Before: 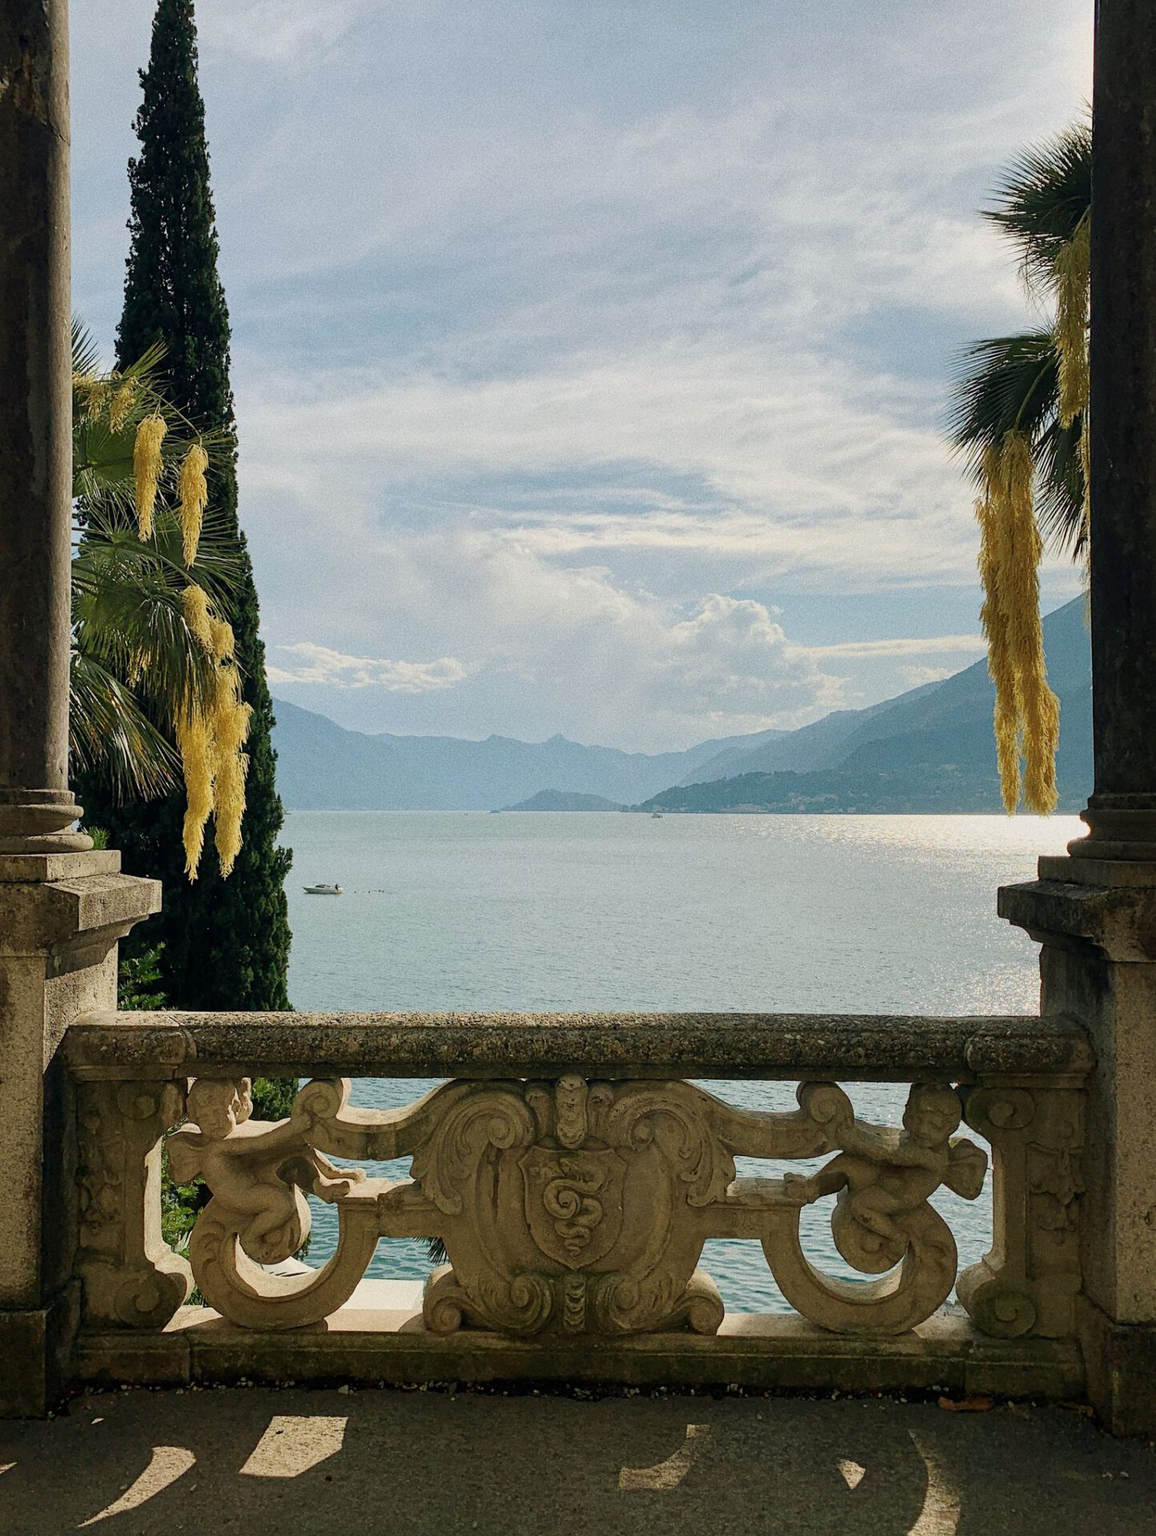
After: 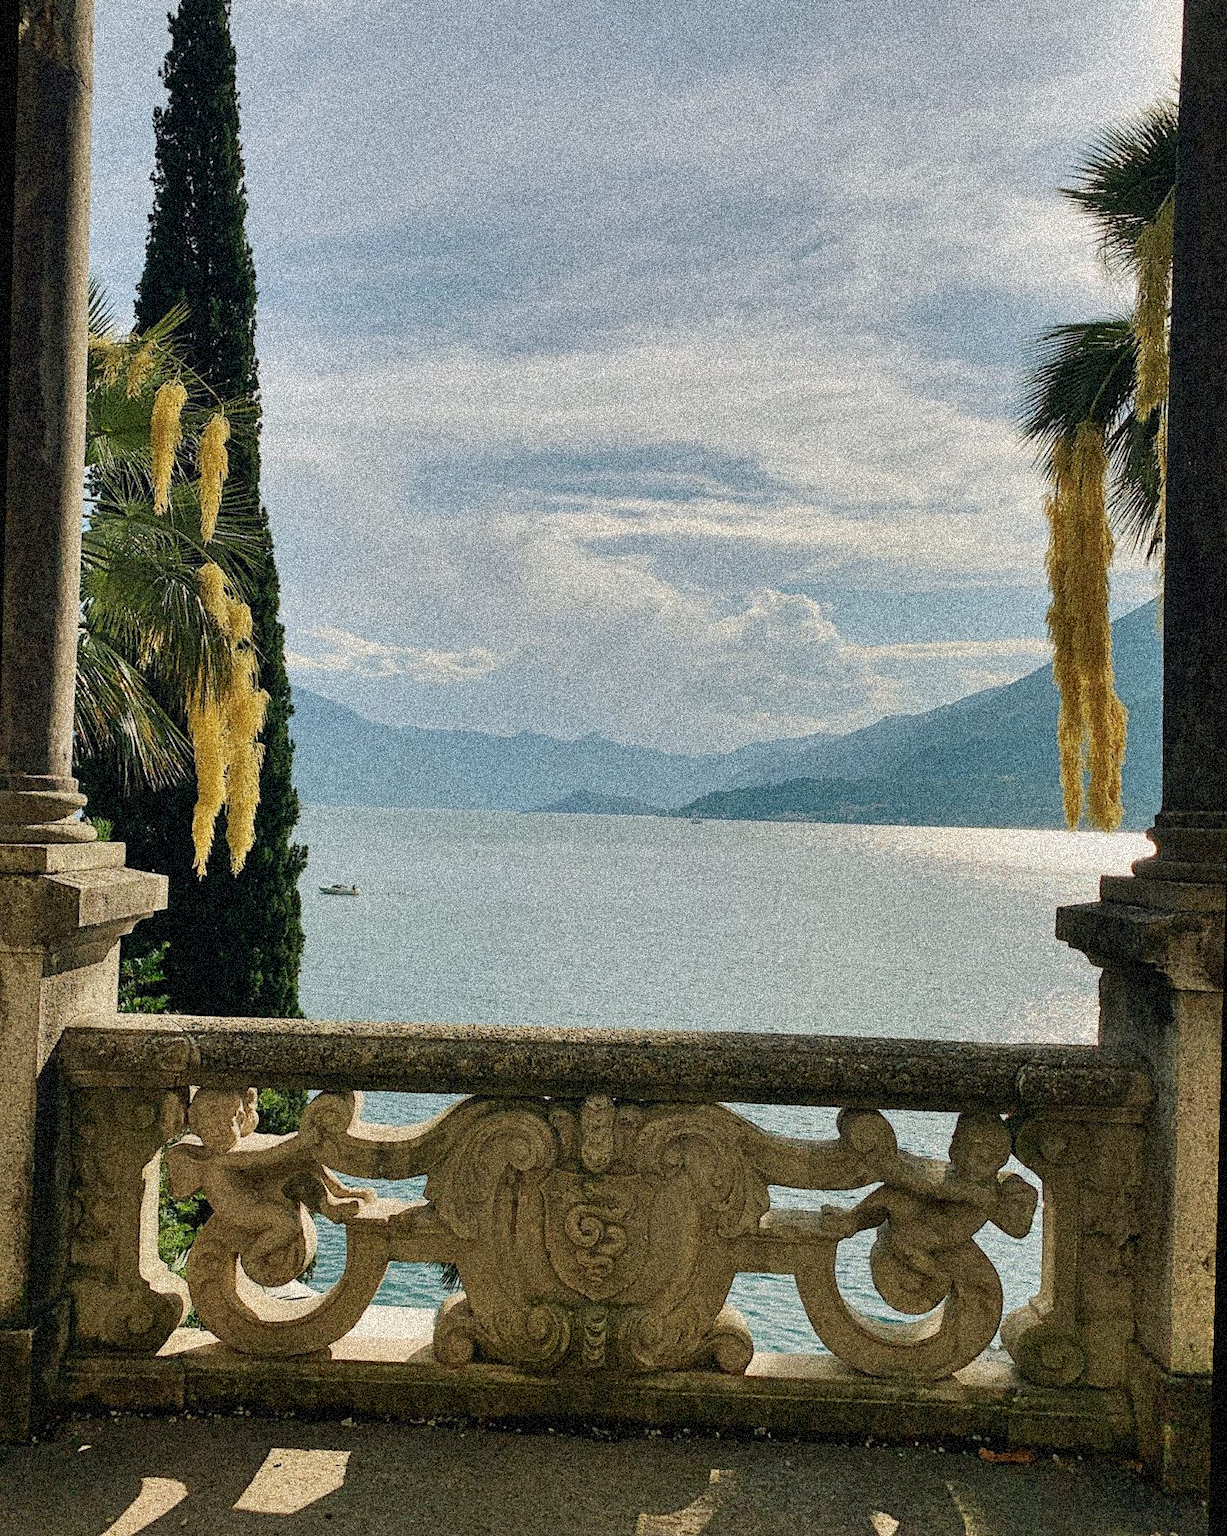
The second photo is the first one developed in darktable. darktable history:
rotate and perspective: rotation 1.57°, crop left 0.018, crop right 0.982, crop top 0.039, crop bottom 0.961
shadows and highlights: low approximation 0.01, soften with gaussian
grain: coarseness 3.75 ISO, strength 100%, mid-tones bias 0%
